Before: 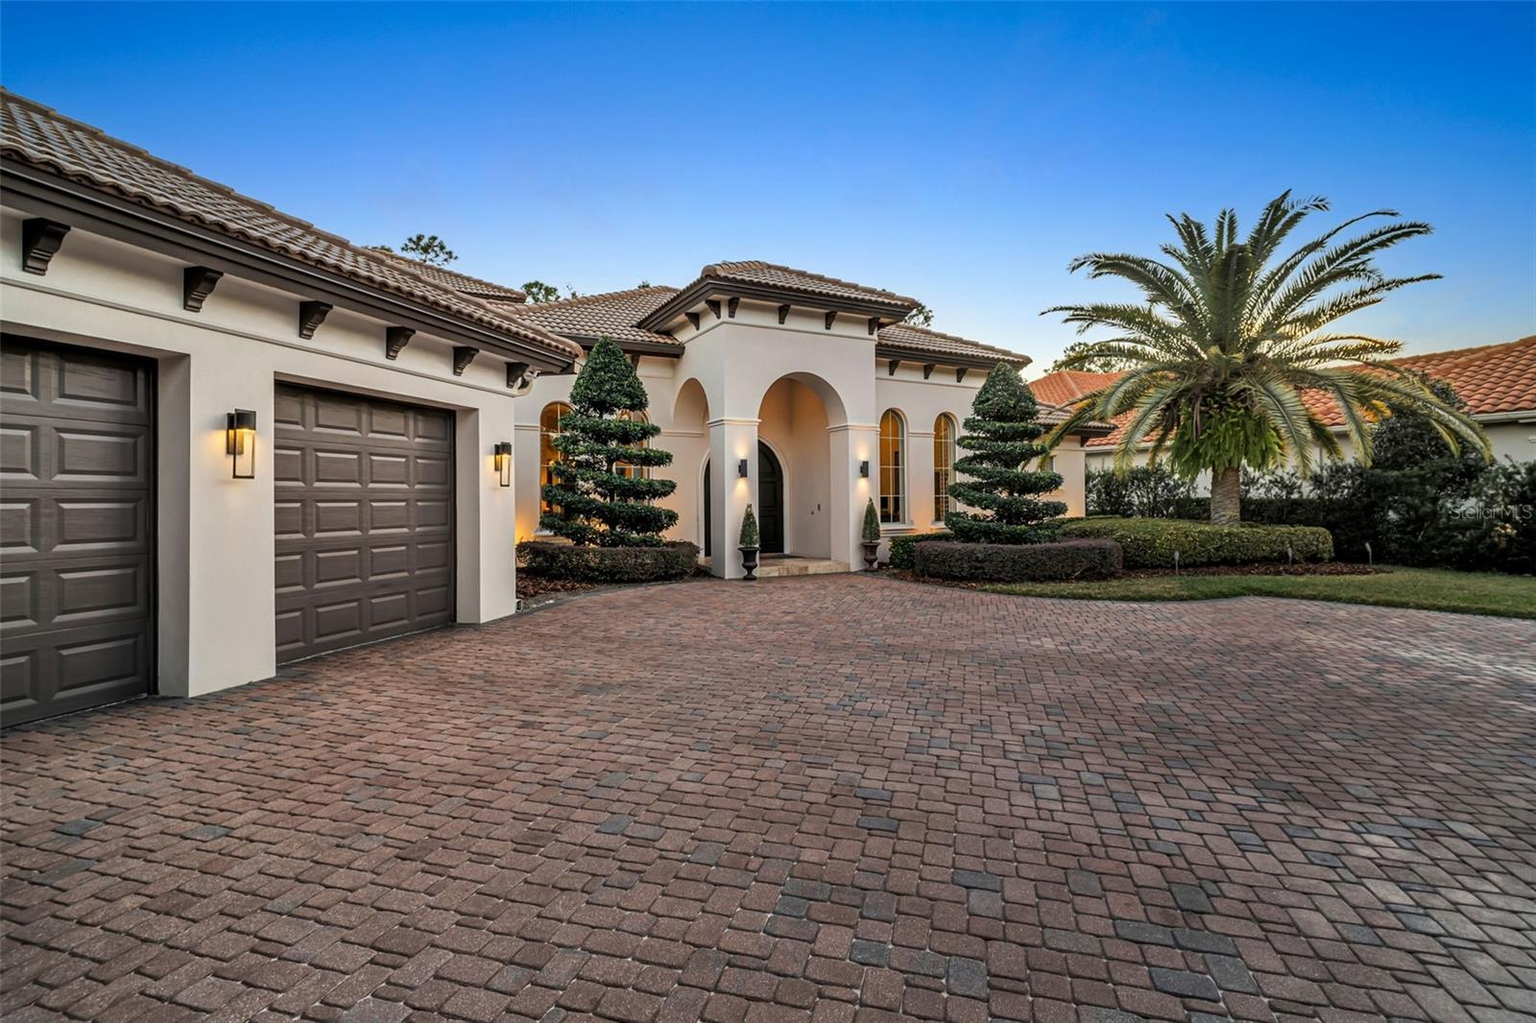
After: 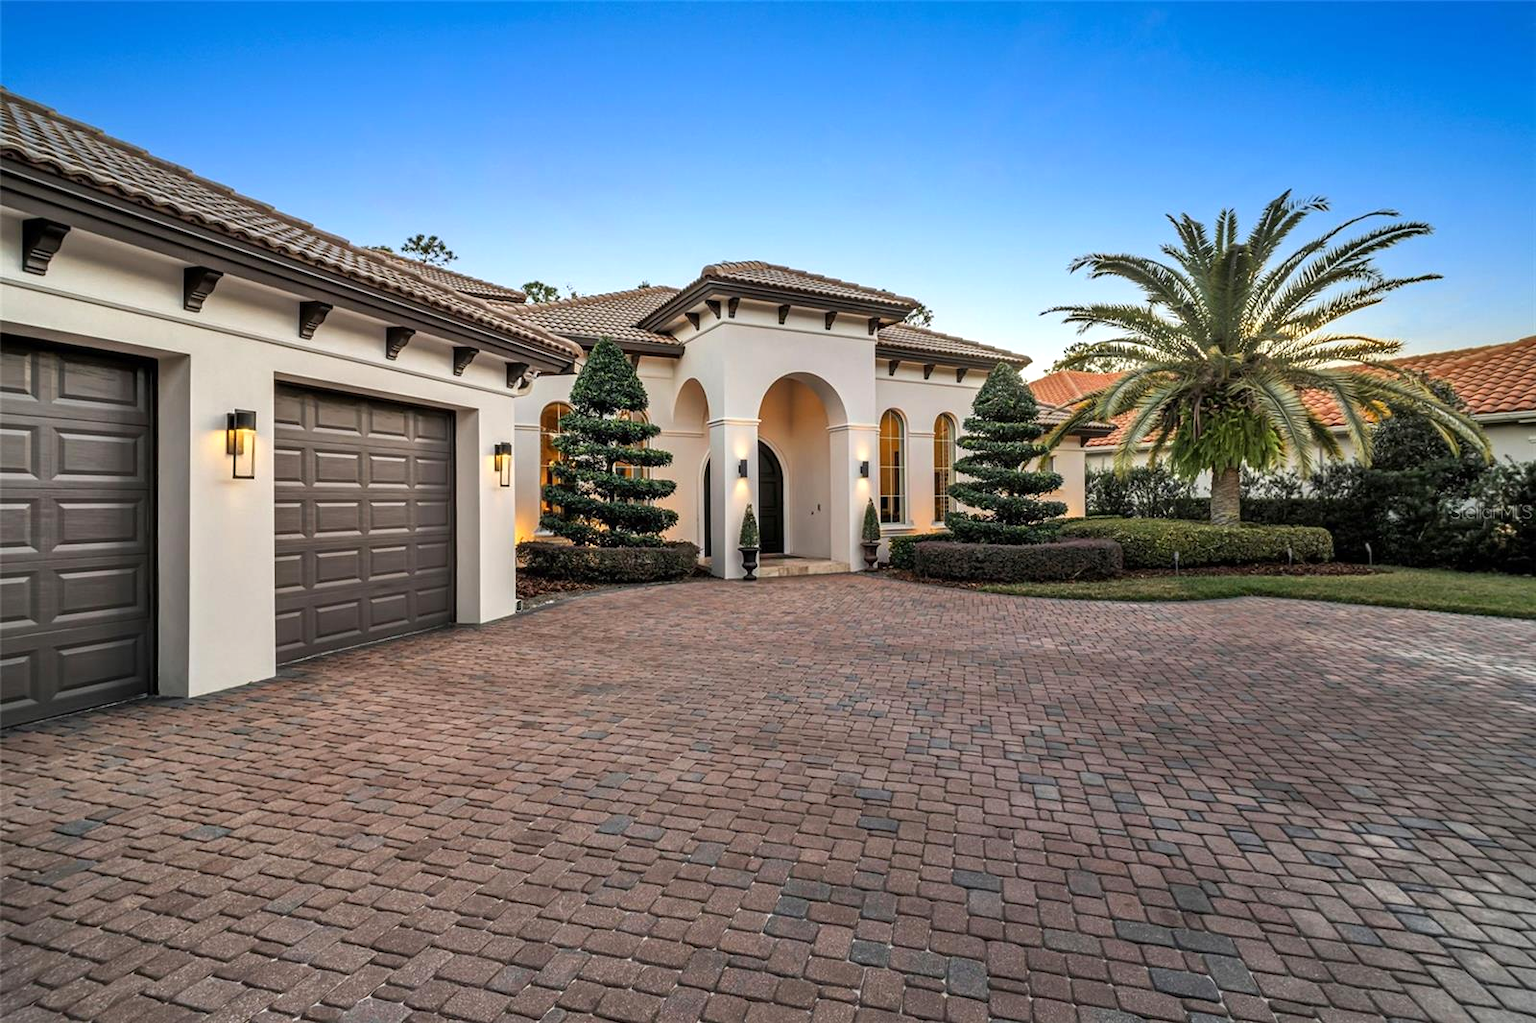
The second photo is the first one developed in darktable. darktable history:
exposure: exposure 0.293 EV, compensate highlight preservation false
